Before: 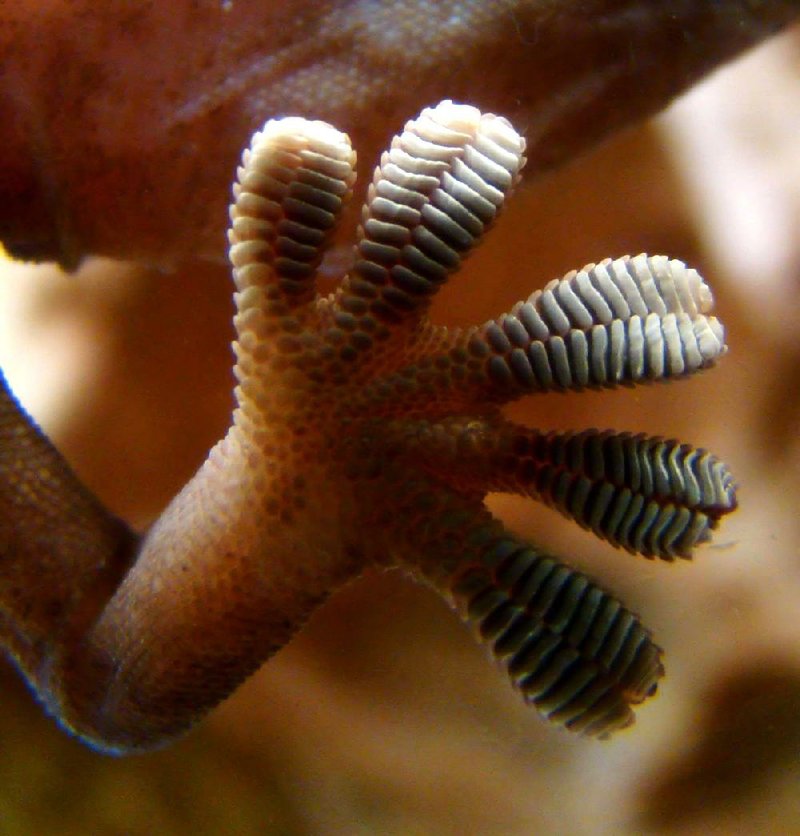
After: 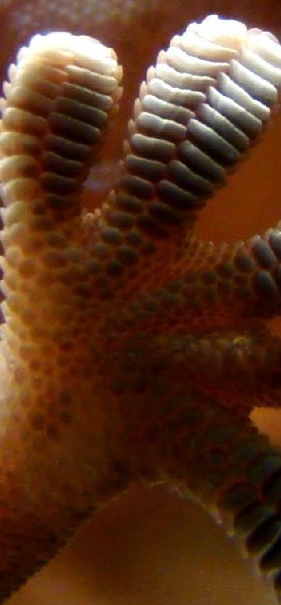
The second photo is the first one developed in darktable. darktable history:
tone equalizer: on, module defaults
crop and rotate: left 29.476%, top 10.214%, right 35.32%, bottom 17.333%
